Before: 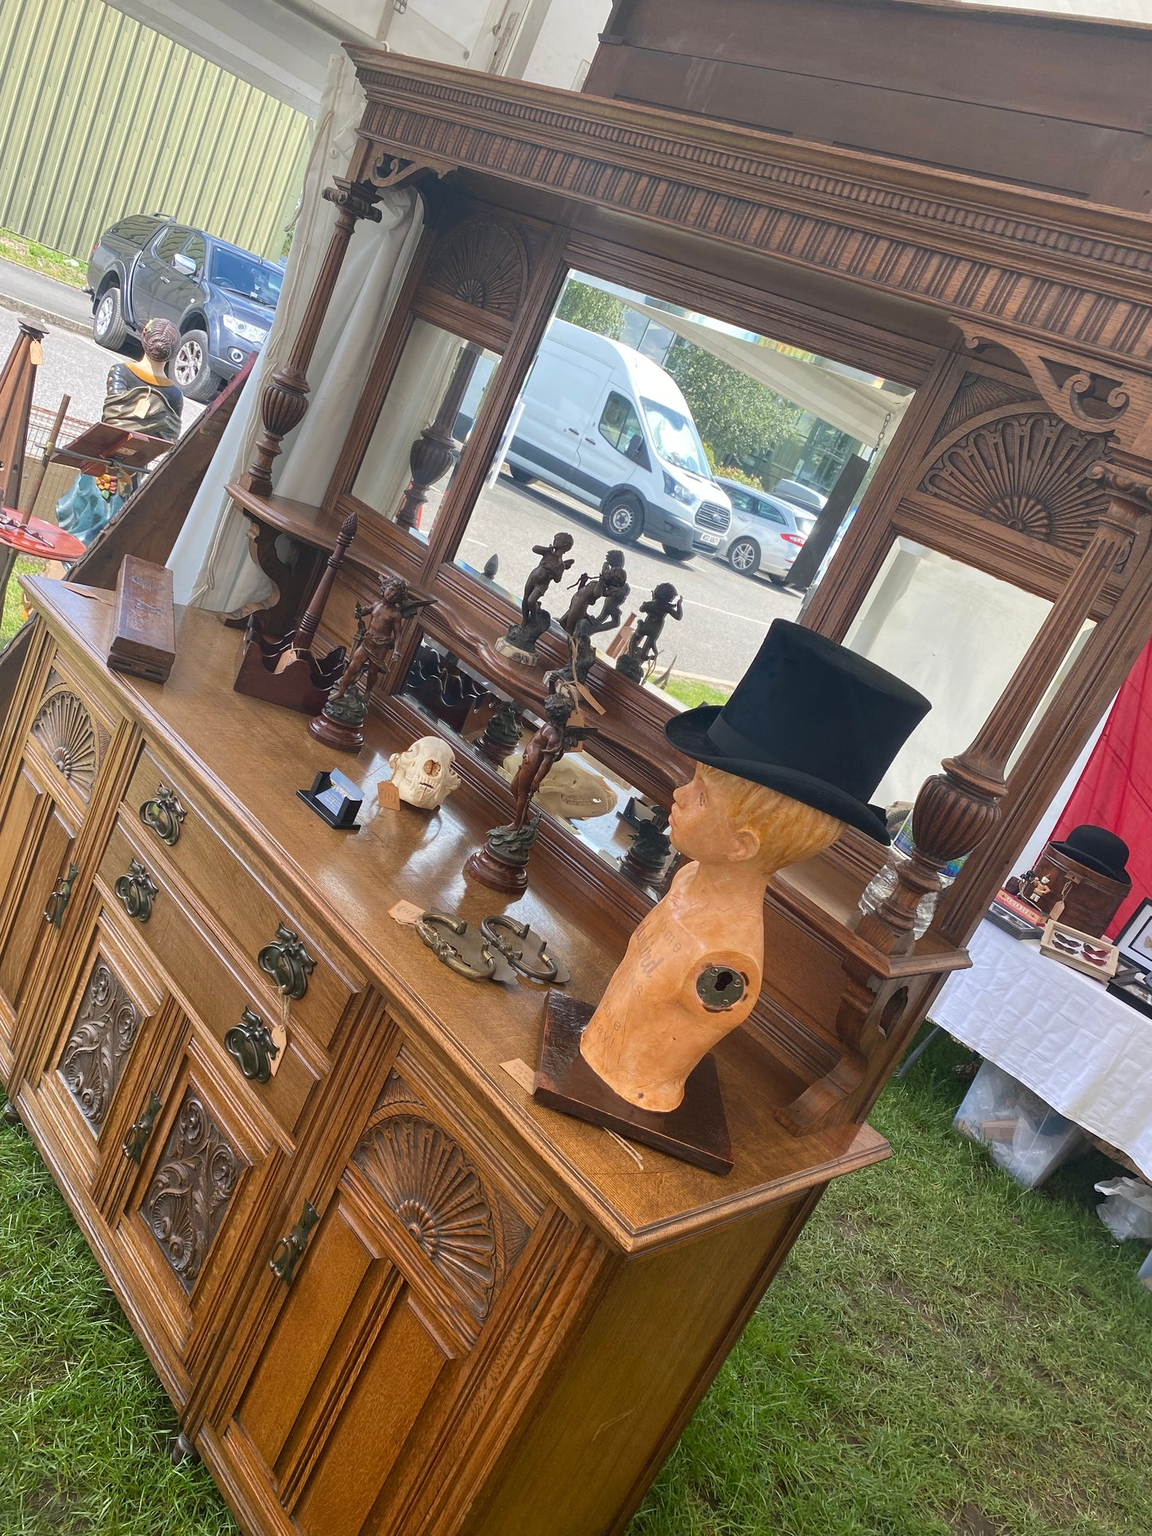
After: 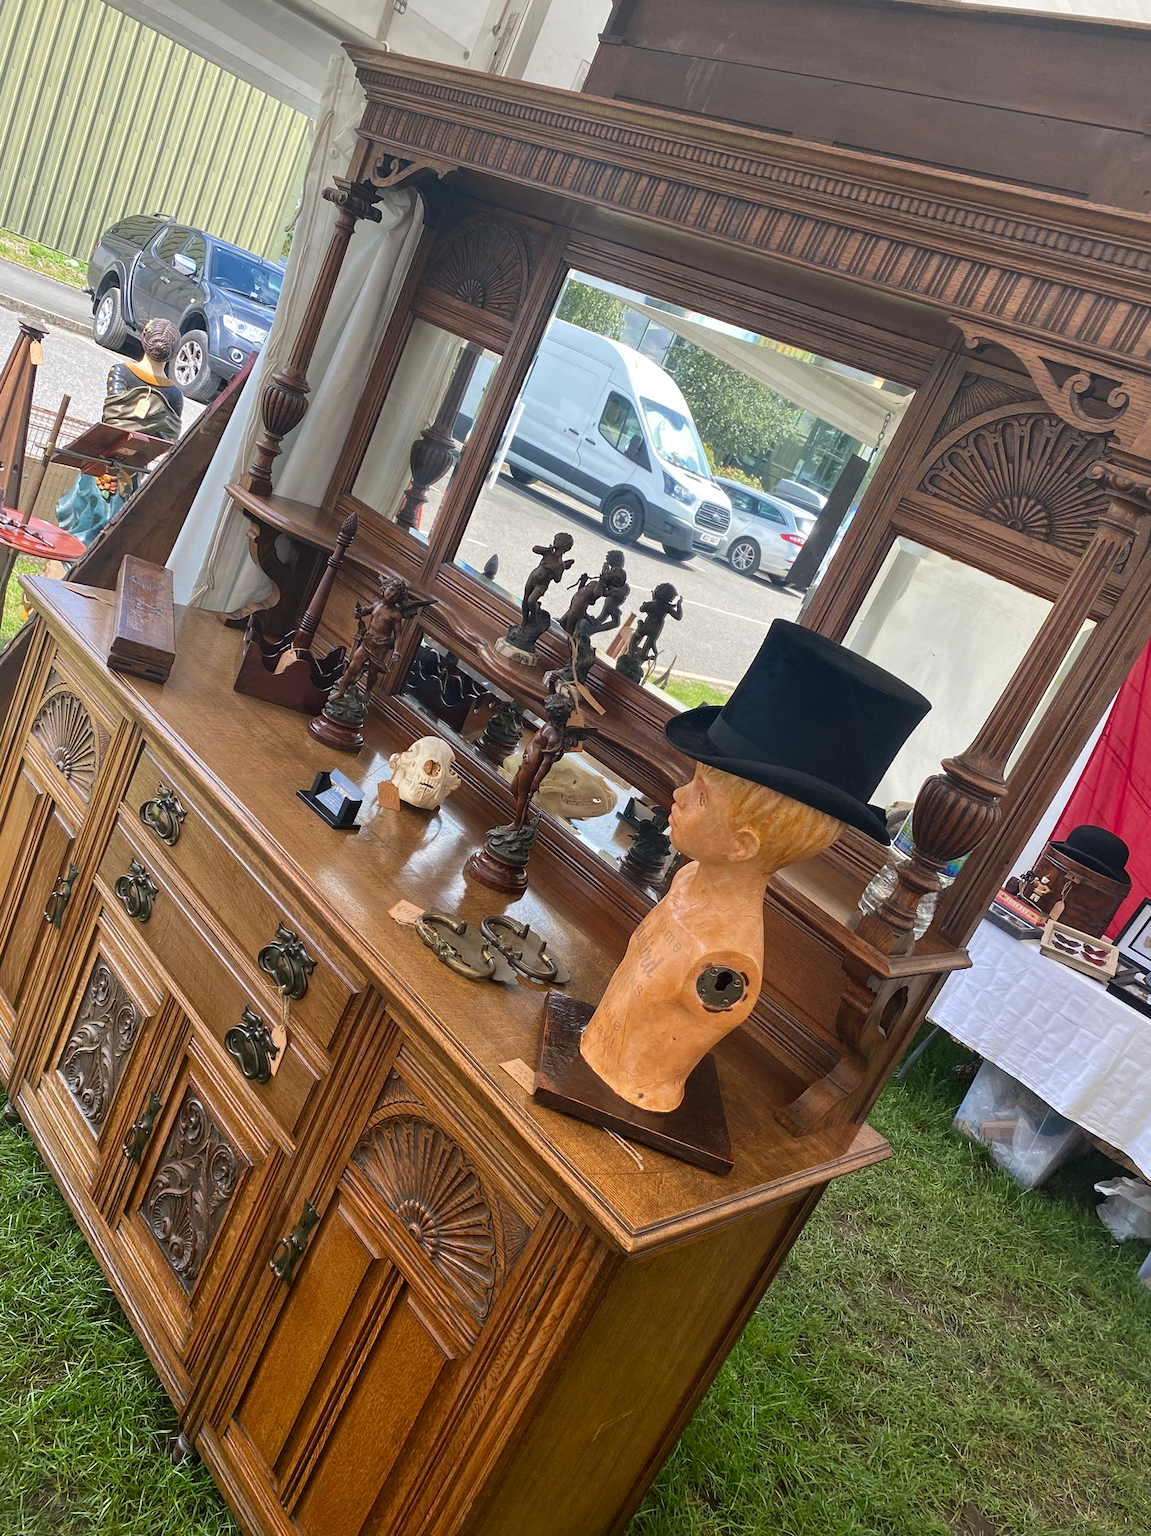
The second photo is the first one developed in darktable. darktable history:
exposure: exposure -0.974 EV, compensate highlight preservation false
levels: mode automatic, levels [0, 0.51, 1]
local contrast: mode bilateral grid, contrast 28, coarseness 17, detail 115%, midtone range 0.2
